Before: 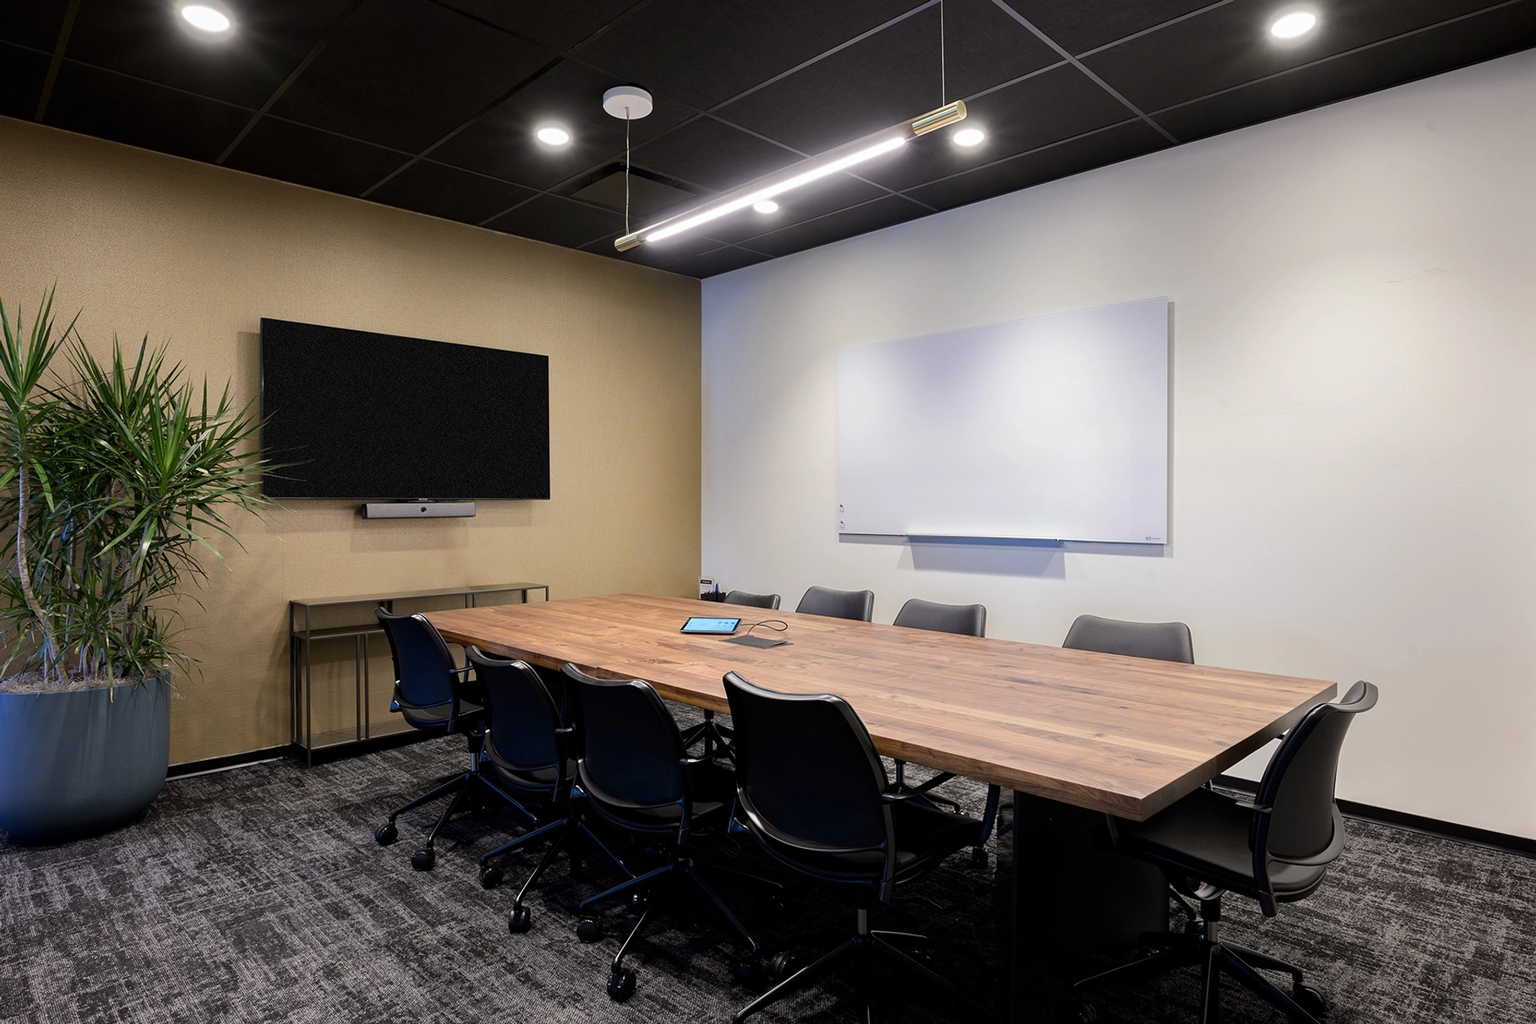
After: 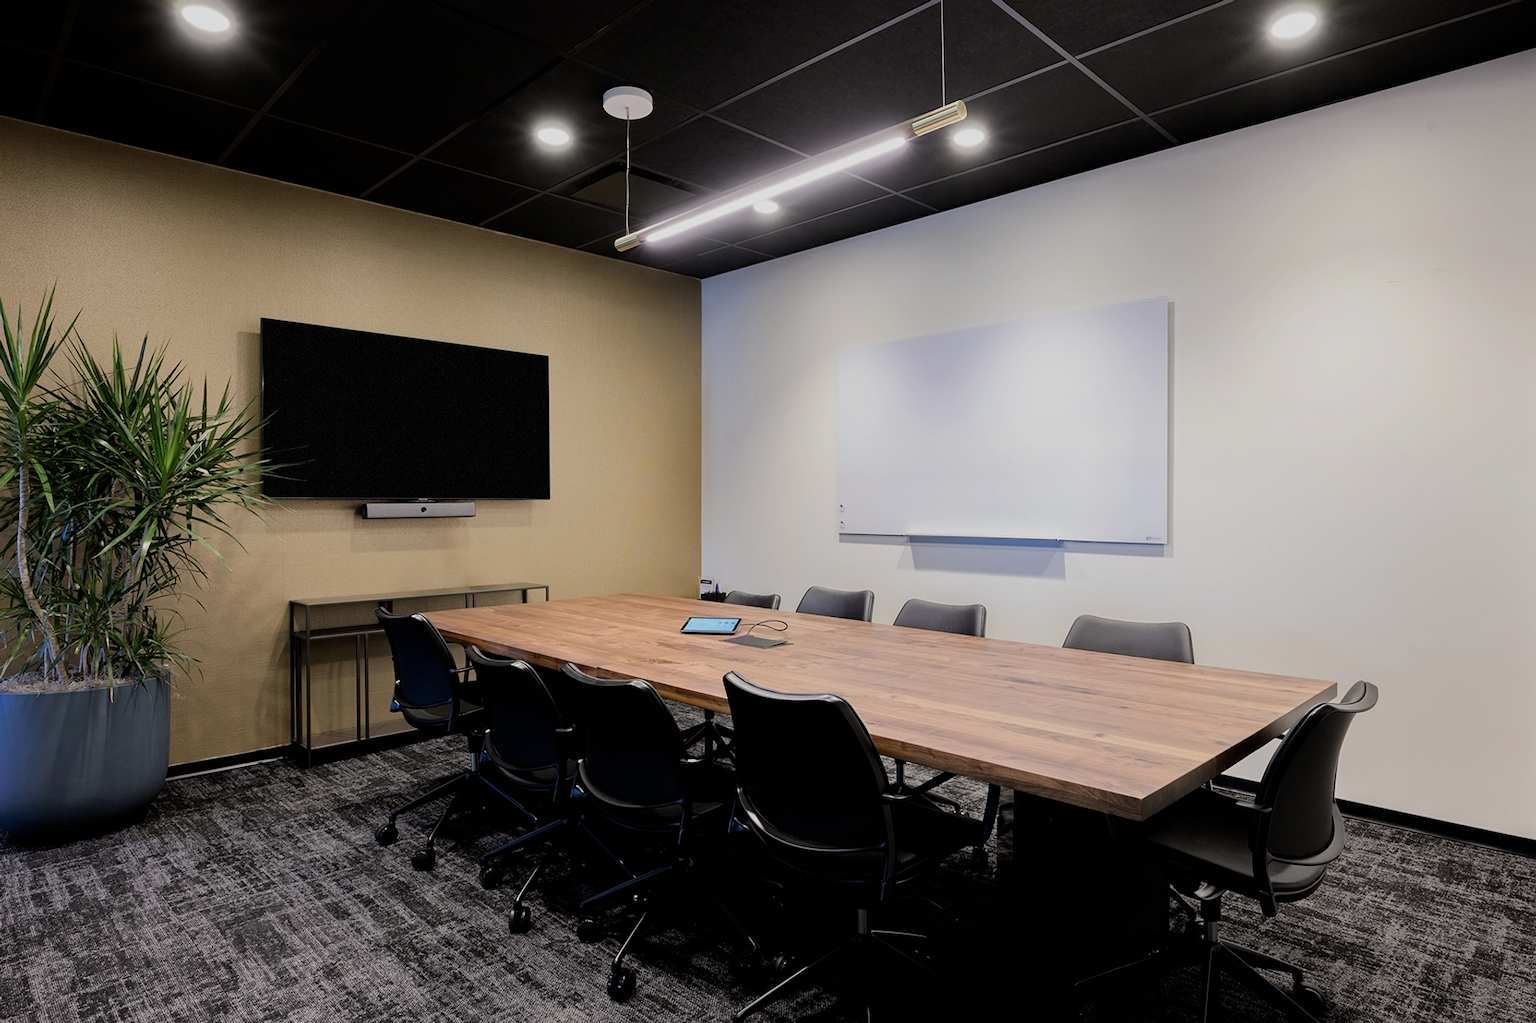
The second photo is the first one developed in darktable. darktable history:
filmic rgb: black relative exposure -7.98 EV, white relative exposure 3.85 EV, hardness 4.3
